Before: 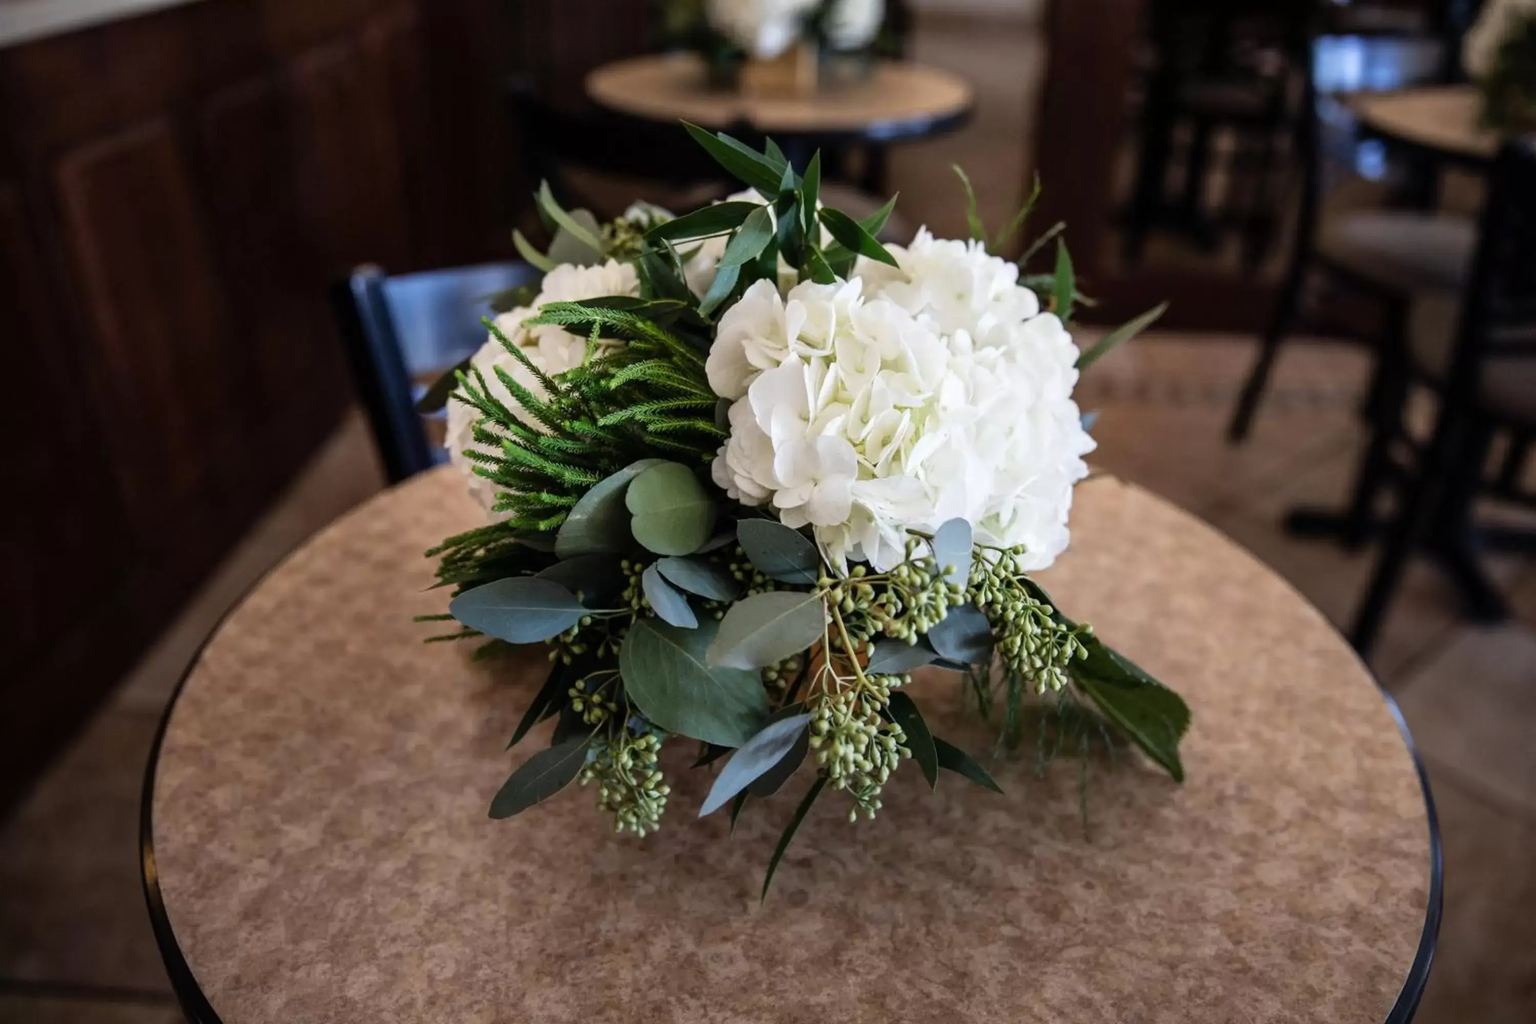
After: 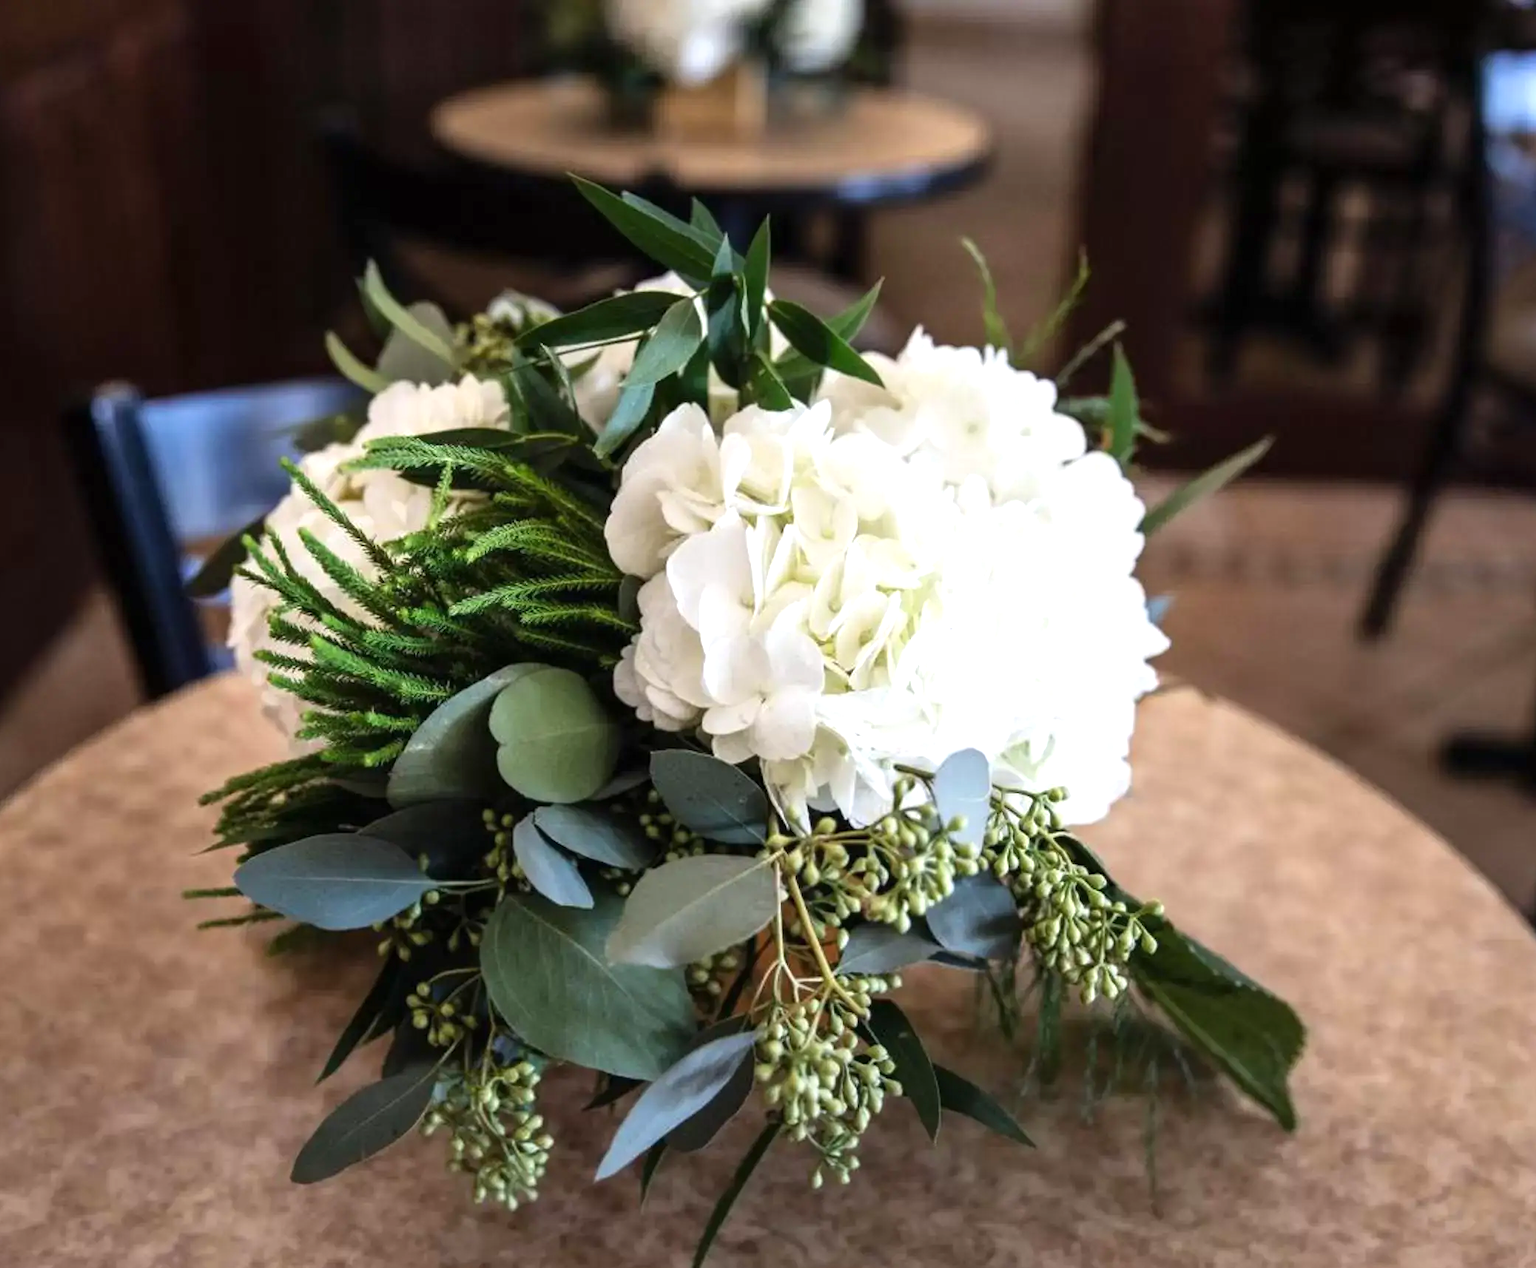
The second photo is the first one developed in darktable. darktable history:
crop: left 18.715%, right 12.078%, bottom 14.213%
exposure: black level correction 0, exposure 0.499 EV, compensate highlight preservation false
